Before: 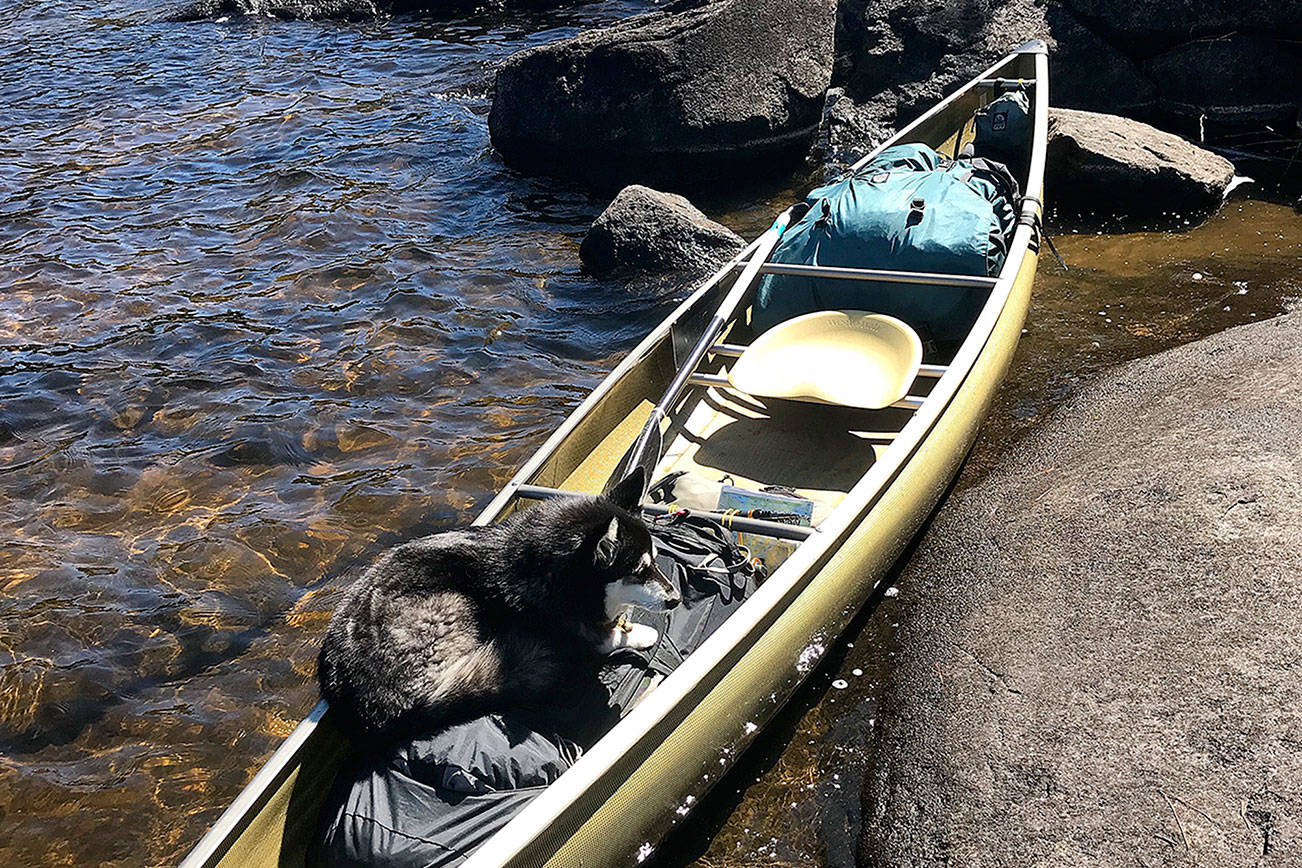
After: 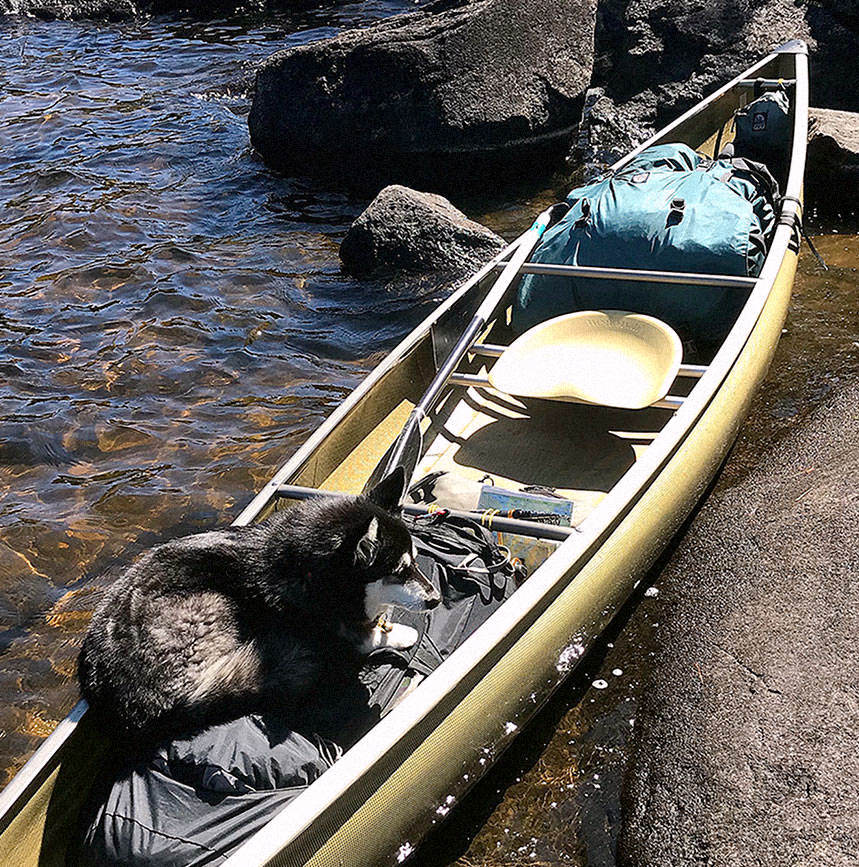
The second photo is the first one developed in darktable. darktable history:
grain: mid-tones bias 0%
crop and rotate: left 18.442%, right 15.508%
color correction: highlights a* 3.12, highlights b* -1.55, shadows a* -0.101, shadows b* 2.52, saturation 0.98
